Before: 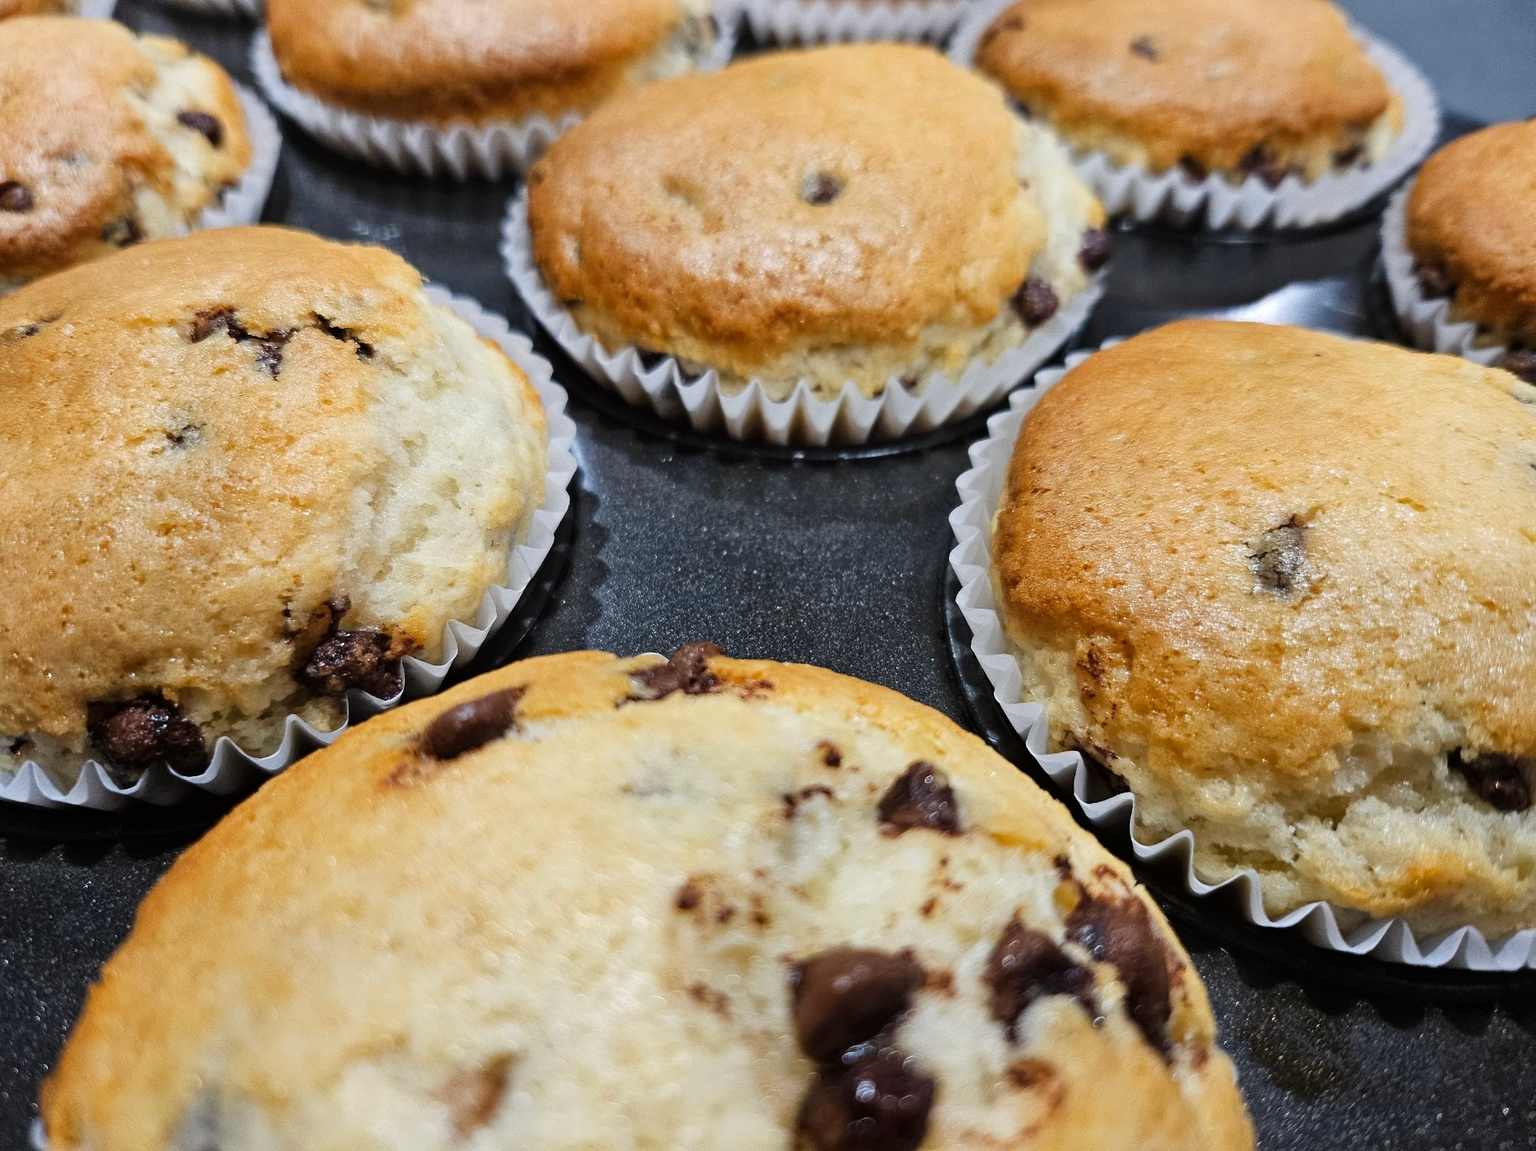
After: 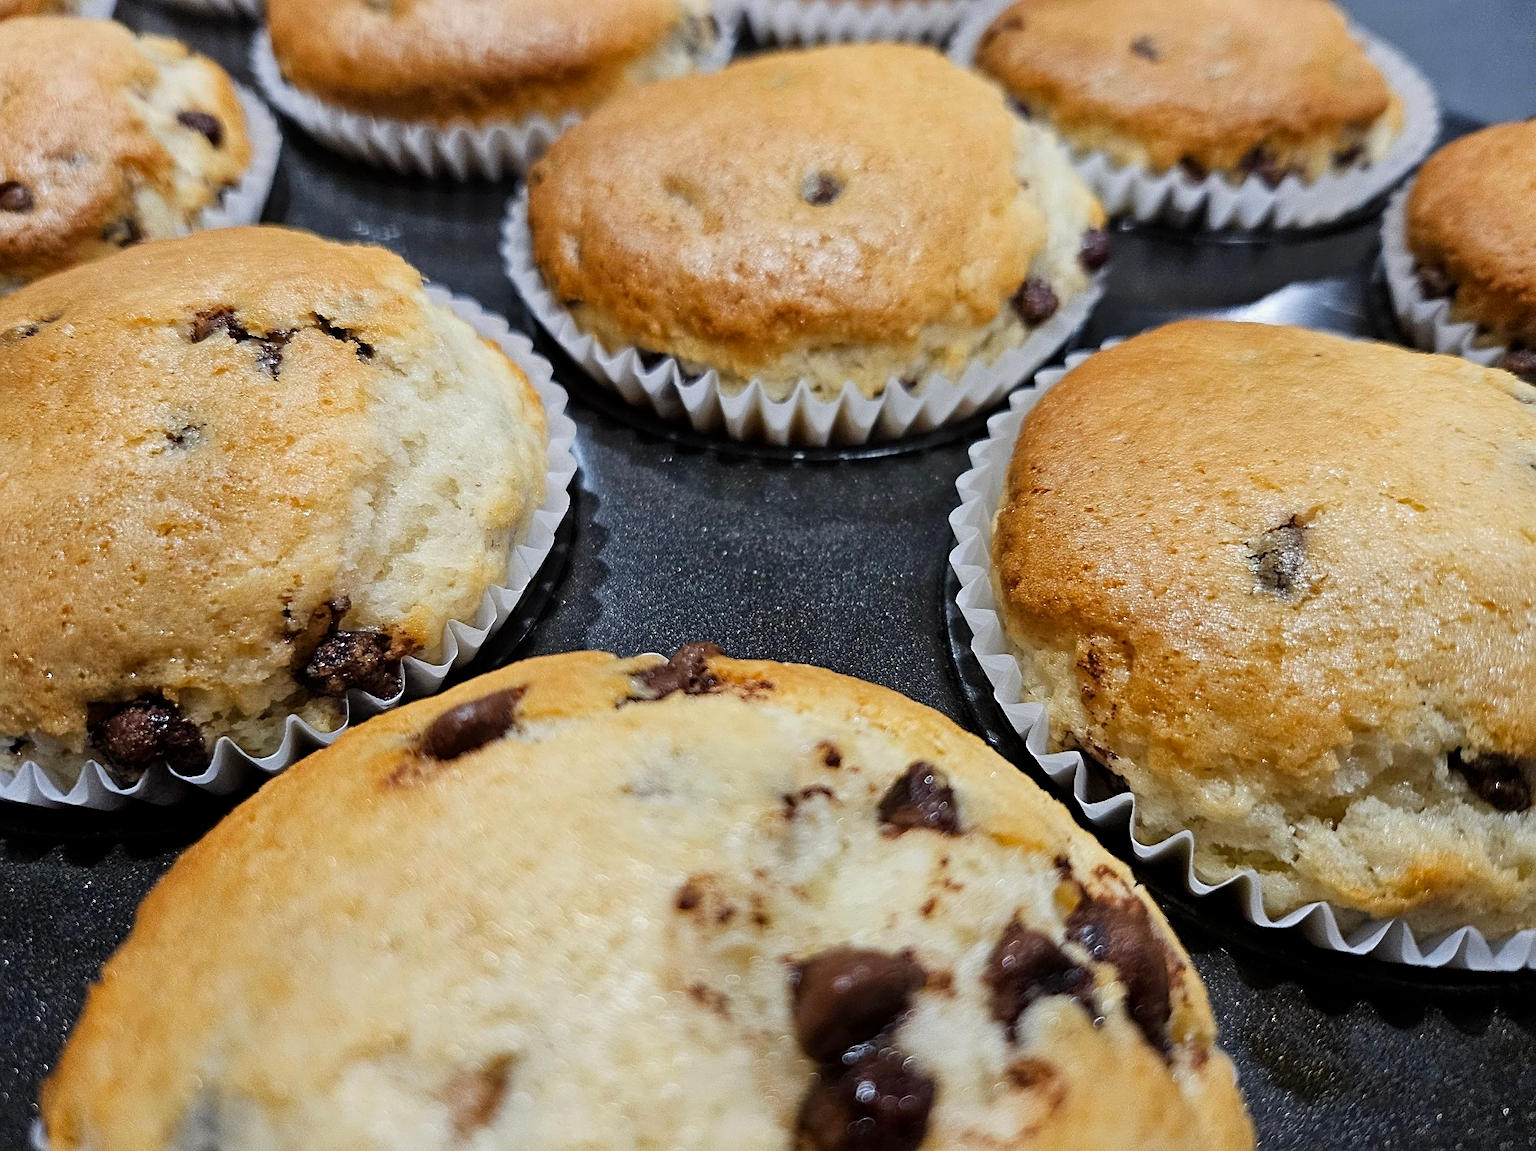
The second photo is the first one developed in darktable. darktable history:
sharpen: on, module defaults
exposure: black level correction 0.002, exposure -0.103 EV, compensate exposure bias true, compensate highlight preservation false
